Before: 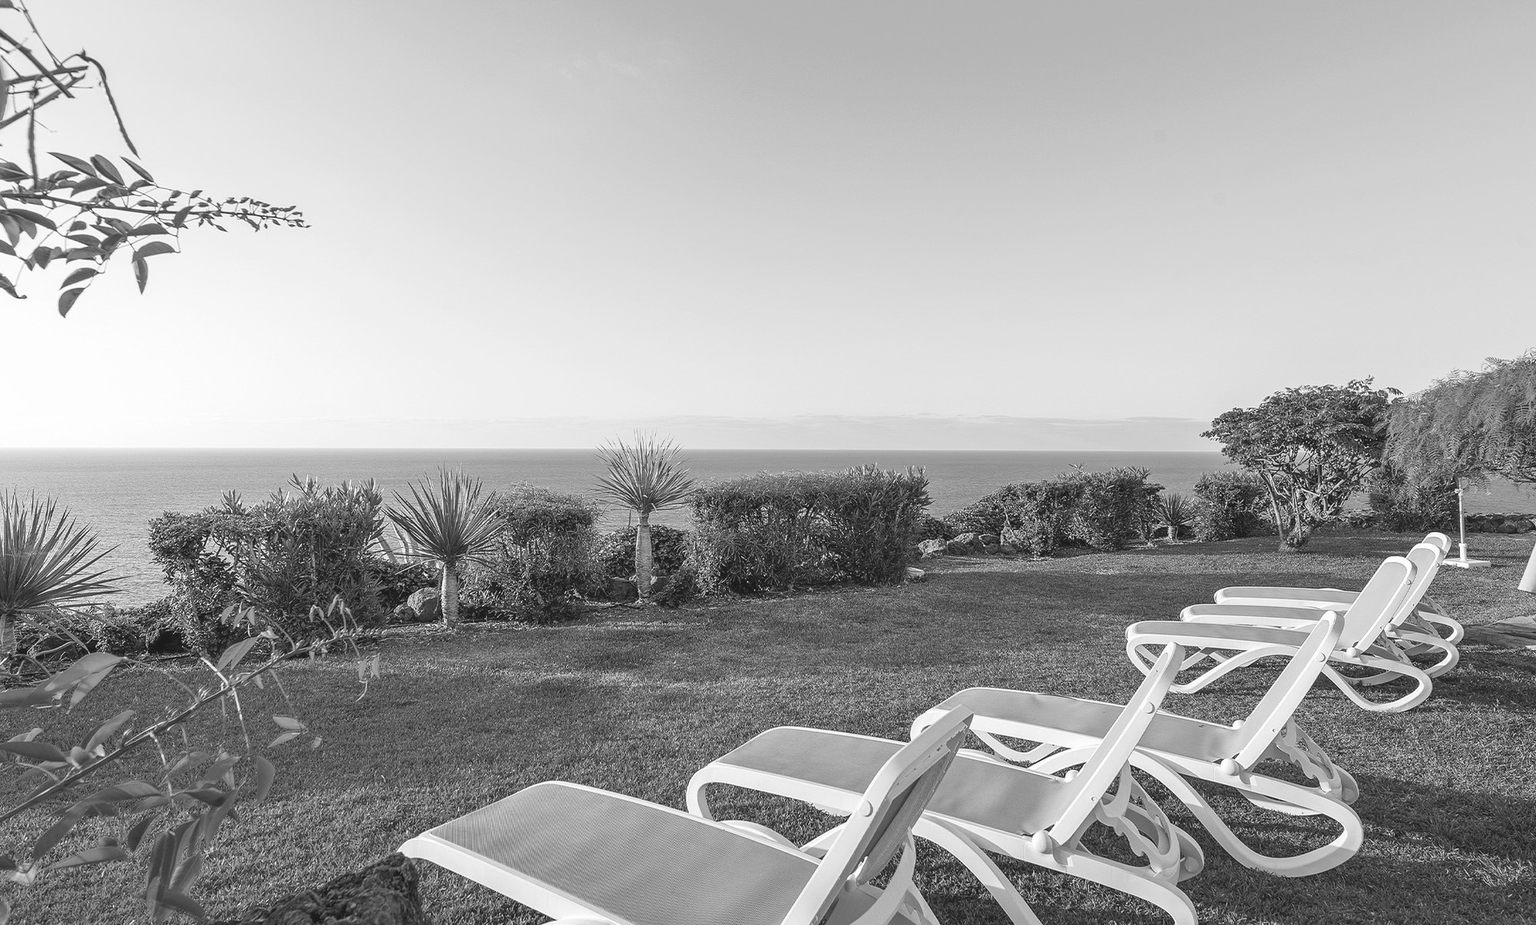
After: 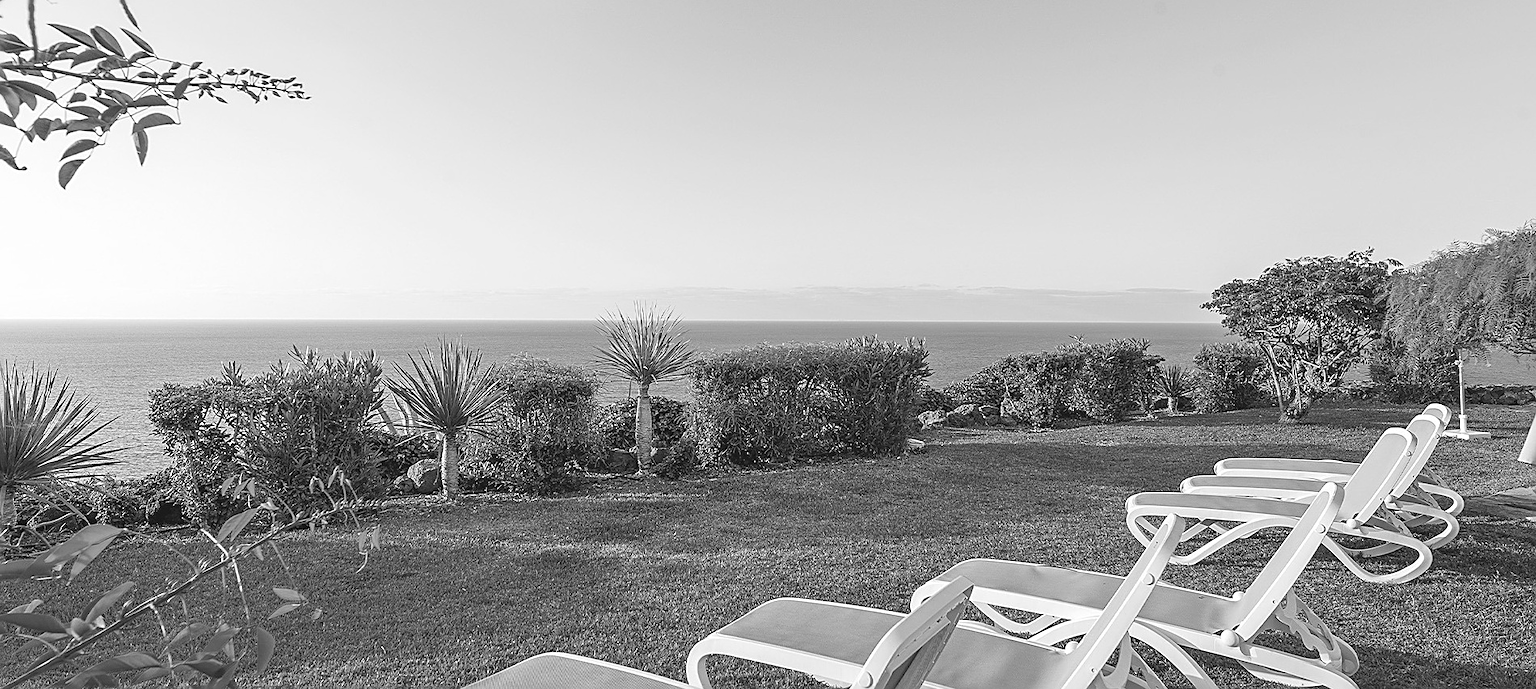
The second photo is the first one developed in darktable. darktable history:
crop: top 13.932%, bottom 11.438%
sharpen: amount 0.593
